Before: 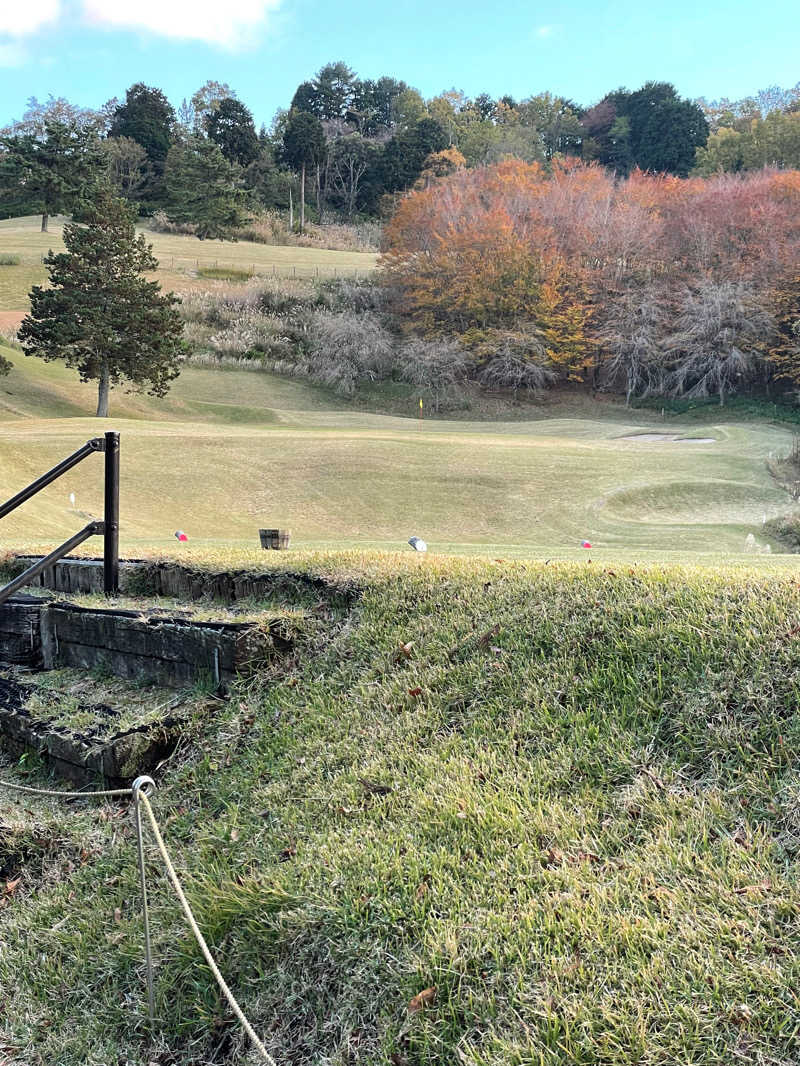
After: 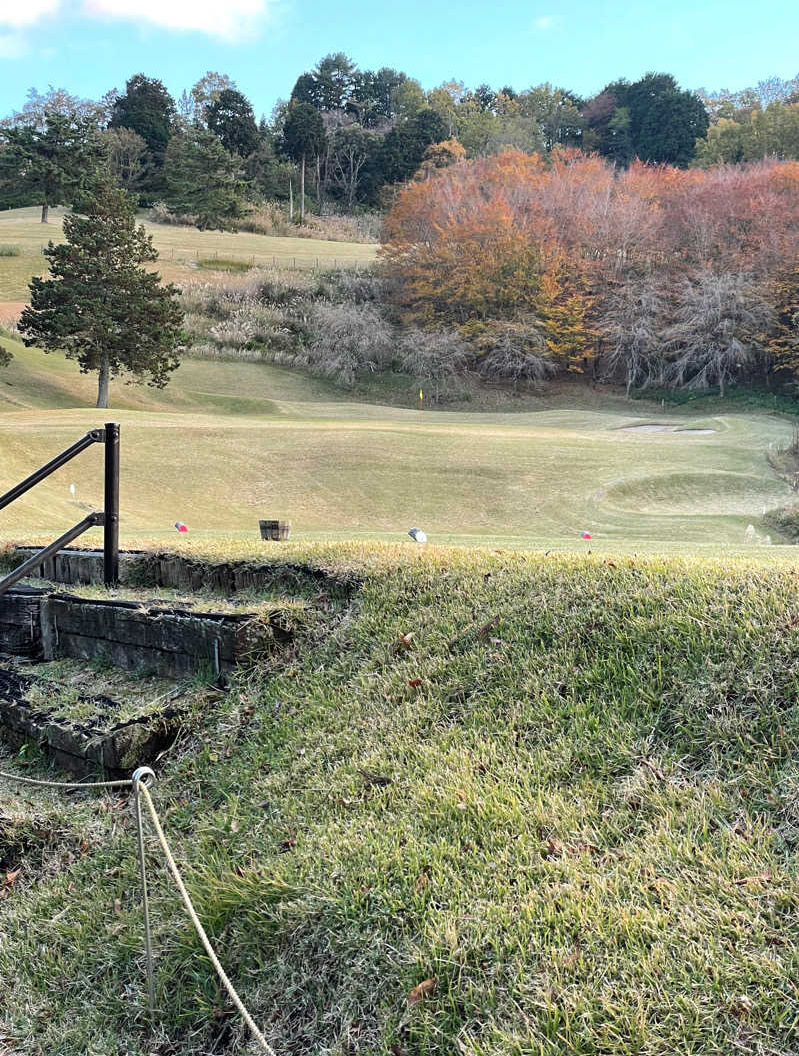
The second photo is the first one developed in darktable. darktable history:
crop: top 0.9%, right 0.112%
